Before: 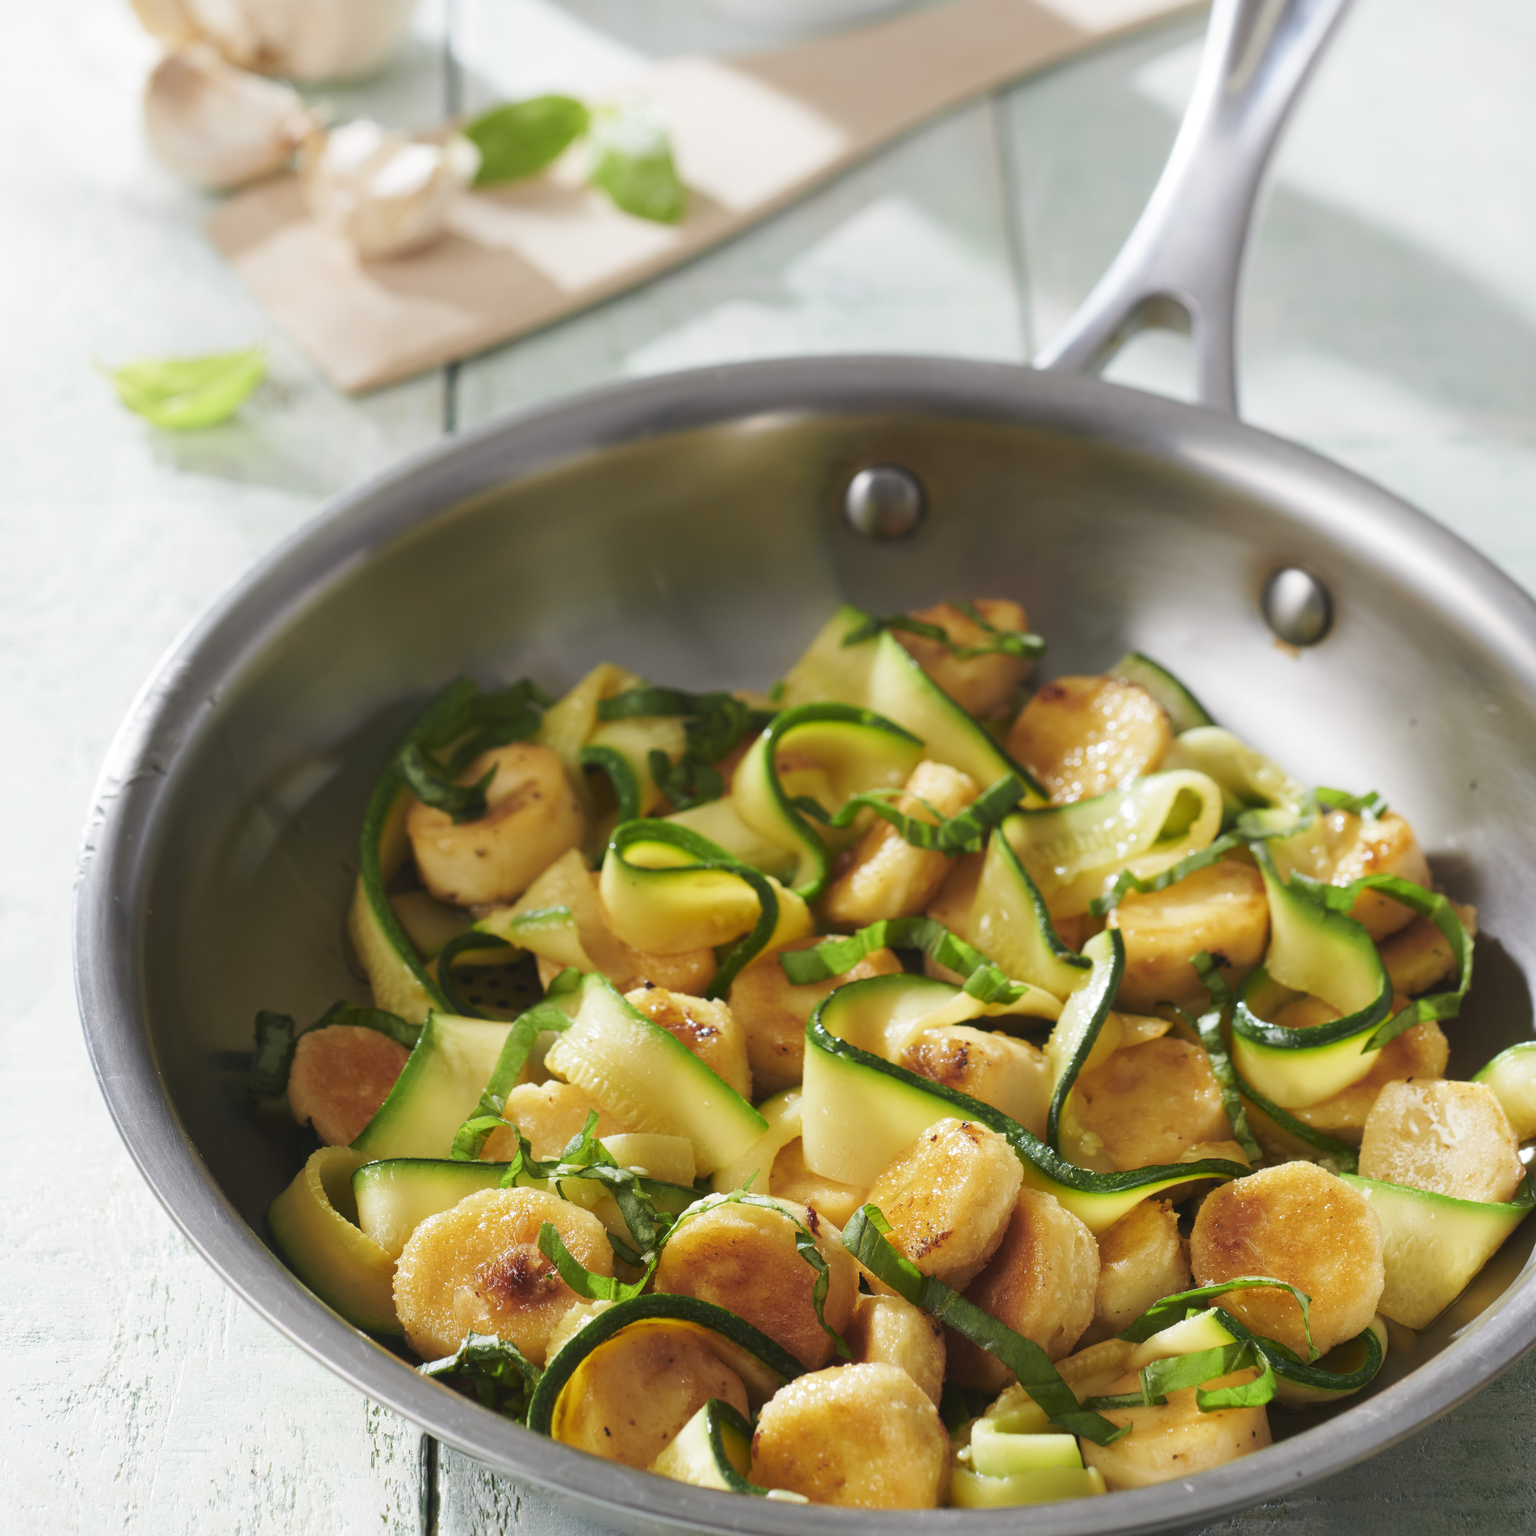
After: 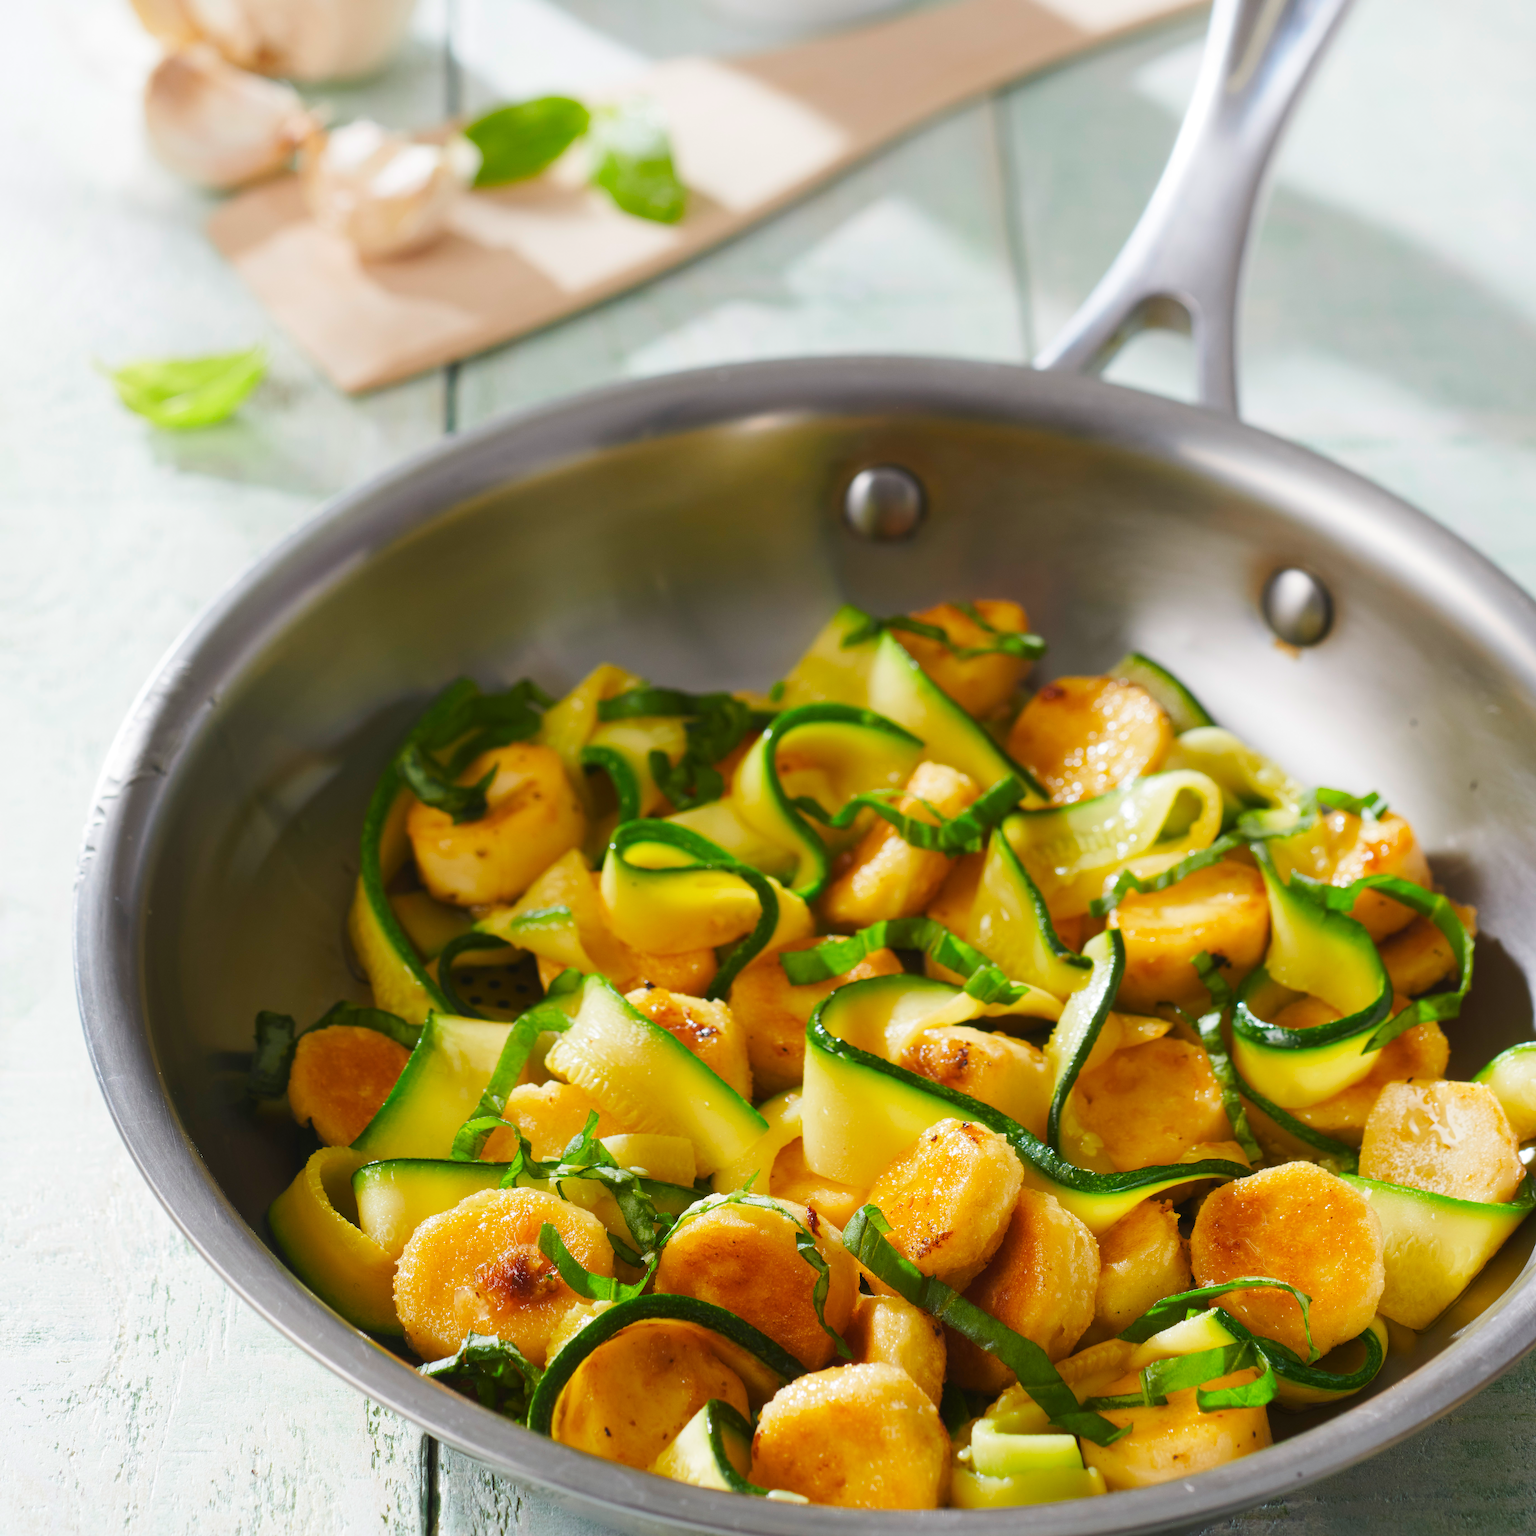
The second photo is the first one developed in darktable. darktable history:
color balance: output saturation 120%
rotate and perspective: automatic cropping off
